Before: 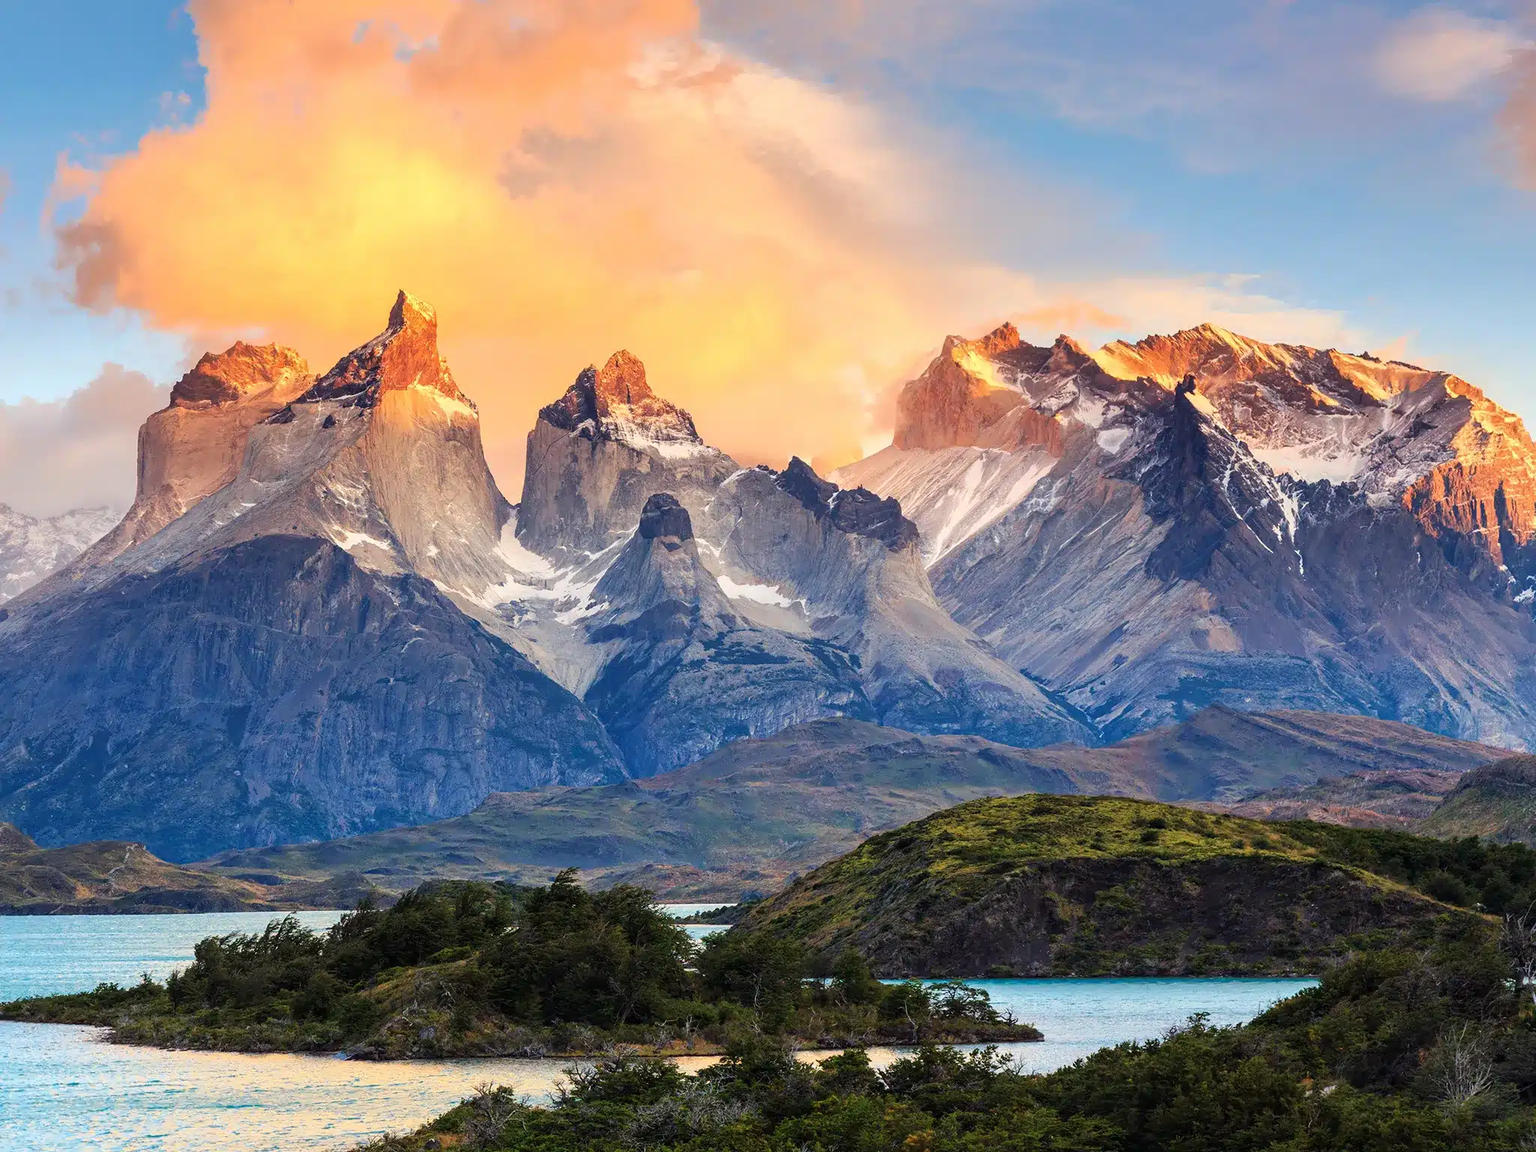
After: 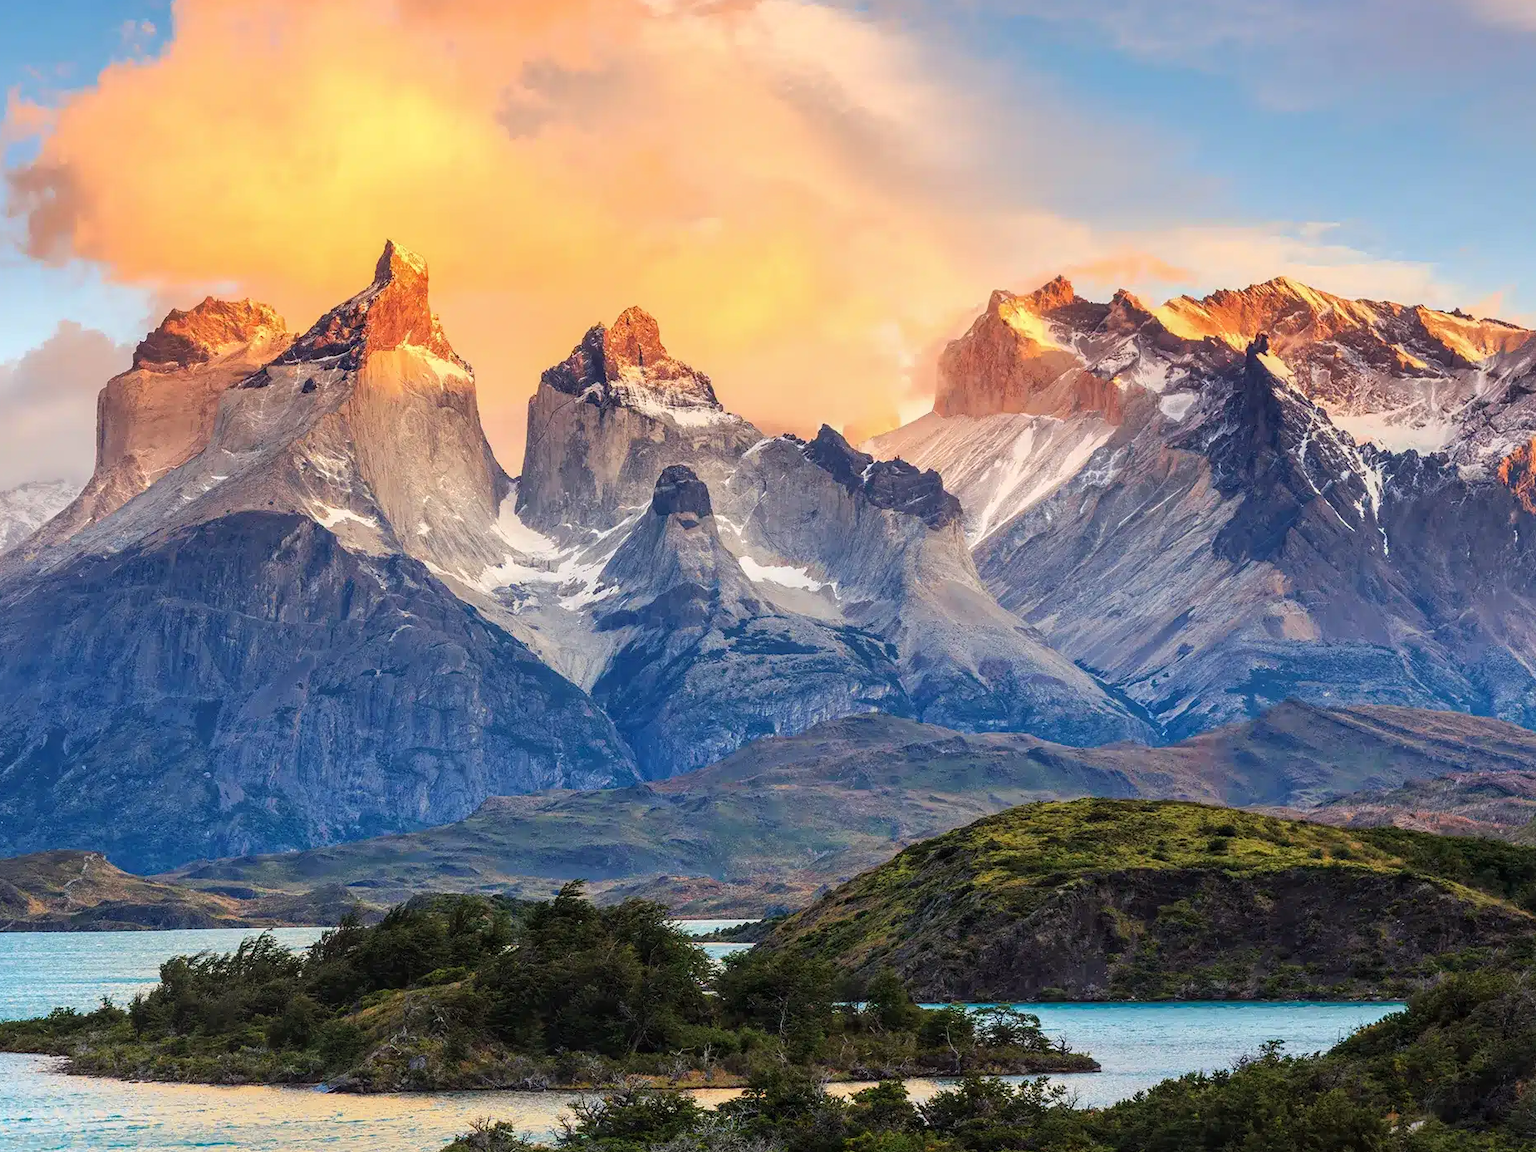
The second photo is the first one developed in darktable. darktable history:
local contrast: detail 110%
crop: left 3.305%, top 6.436%, right 6.389%, bottom 3.258%
